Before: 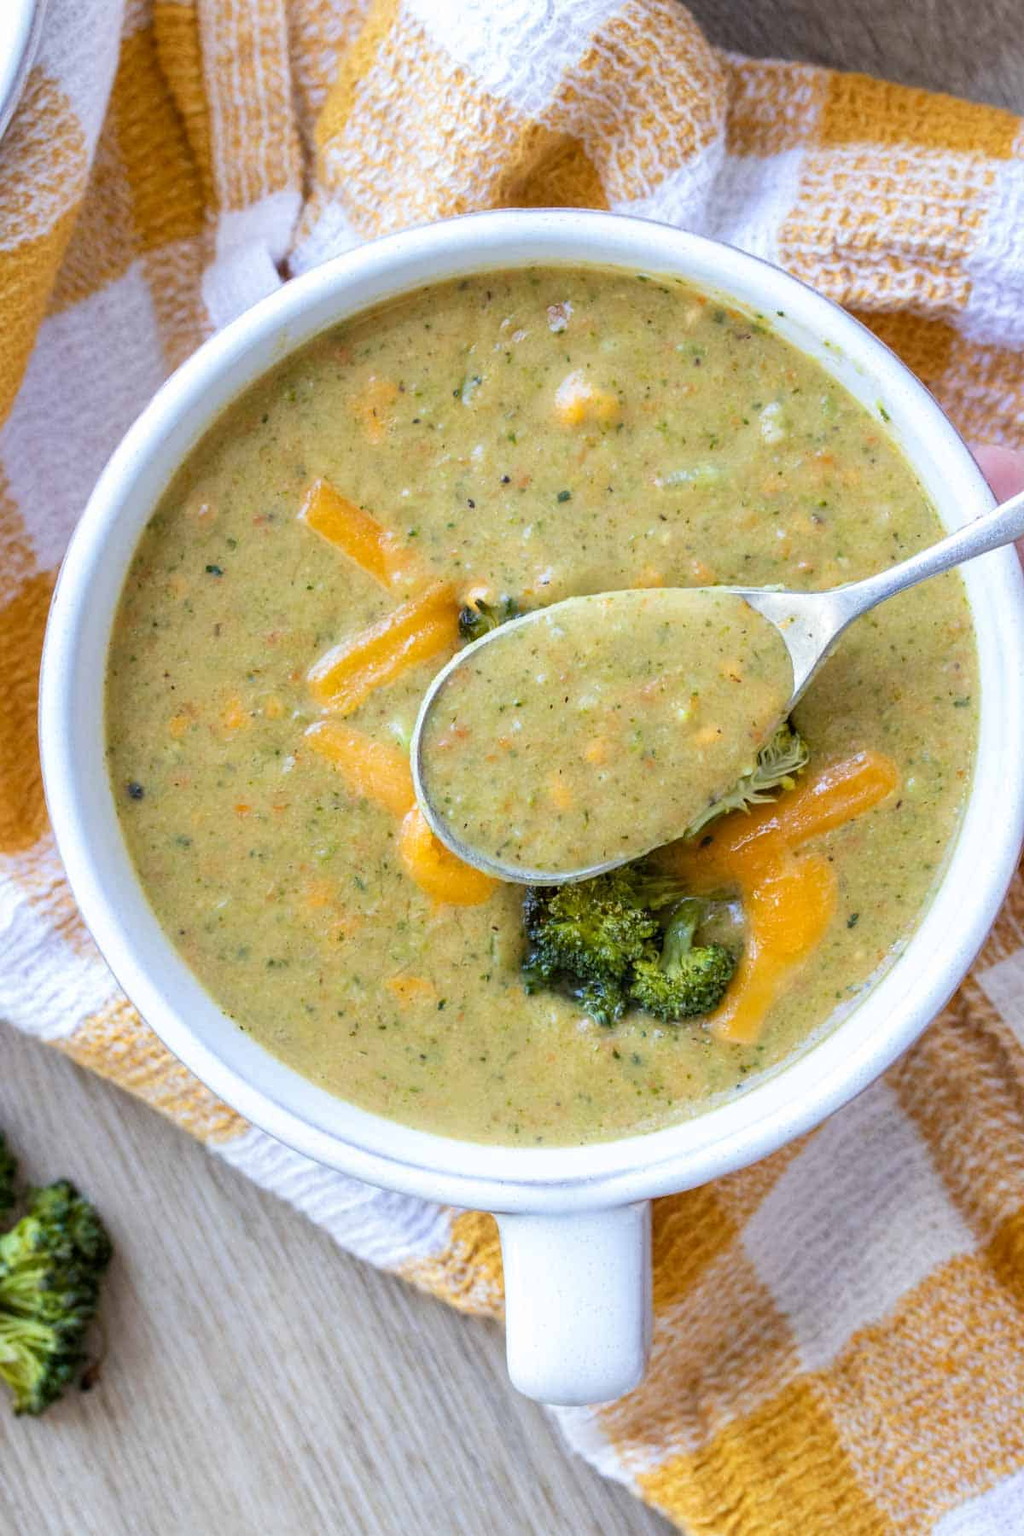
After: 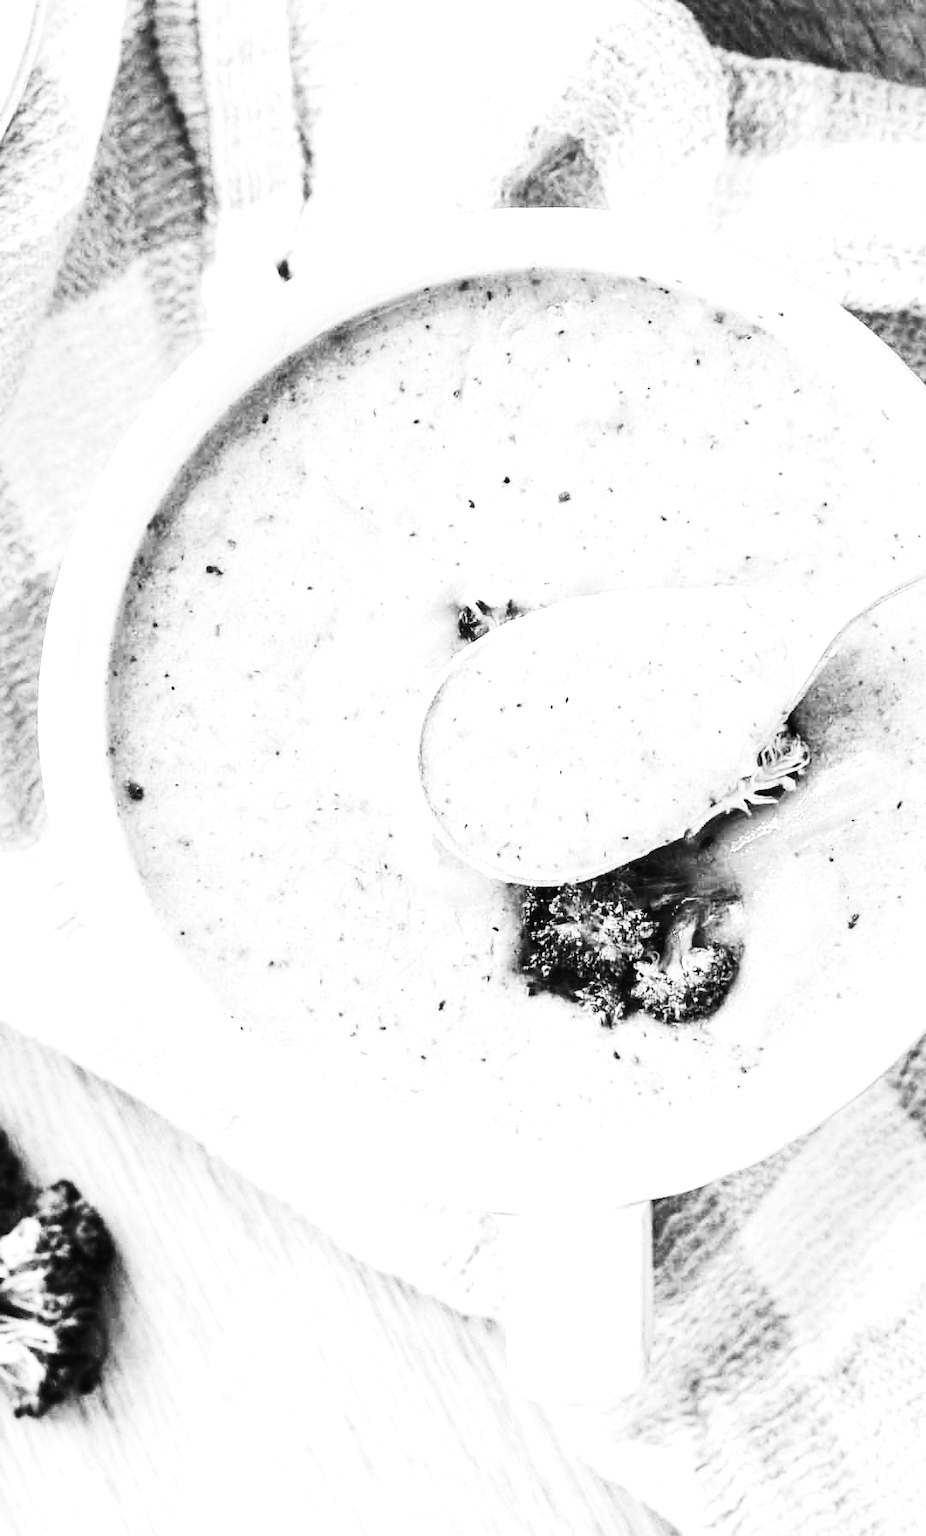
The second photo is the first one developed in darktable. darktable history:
tone equalizer: -8 EV -0.75 EV, -7 EV -0.7 EV, -6 EV -0.6 EV, -5 EV -0.4 EV, -3 EV 0.4 EV, -2 EV 0.6 EV, -1 EV 0.7 EV, +0 EV 0.75 EV, edges refinement/feathering 500, mask exposure compensation -1.57 EV, preserve details no
color balance: lift [1.005, 0.99, 1.007, 1.01], gamma [1, 0.979, 1.011, 1.021], gain [0.923, 1.098, 1.025, 0.902], input saturation 90.45%, contrast 7.73%, output saturation 105.91%
white balance: red 1.004, blue 1.024
exposure: exposure 0.6 EV, compensate highlight preservation false
crop: right 9.509%, bottom 0.031%
color correction: highlights a* 4.02, highlights b* 4.98, shadows a* -7.55, shadows b* 4.98
contrast brightness saturation: contrast 0.4, brightness 0.05, saturation 0.25
monochrome: a 32, b 64, size 2.3
